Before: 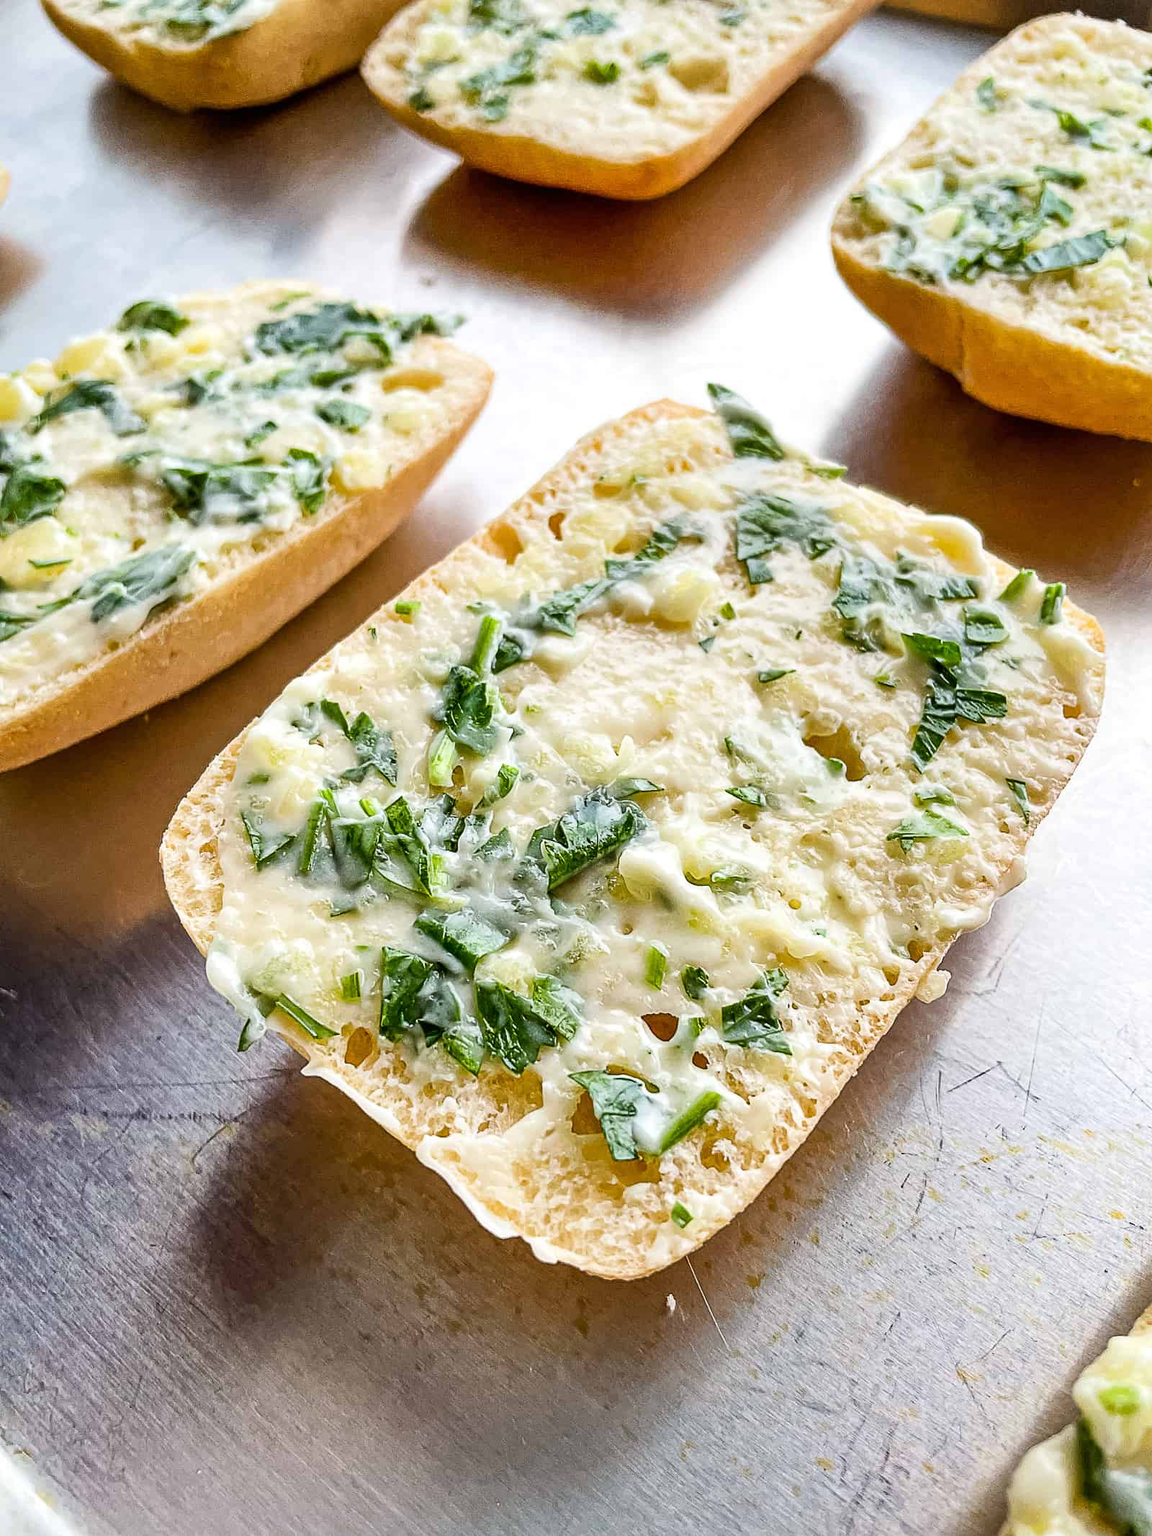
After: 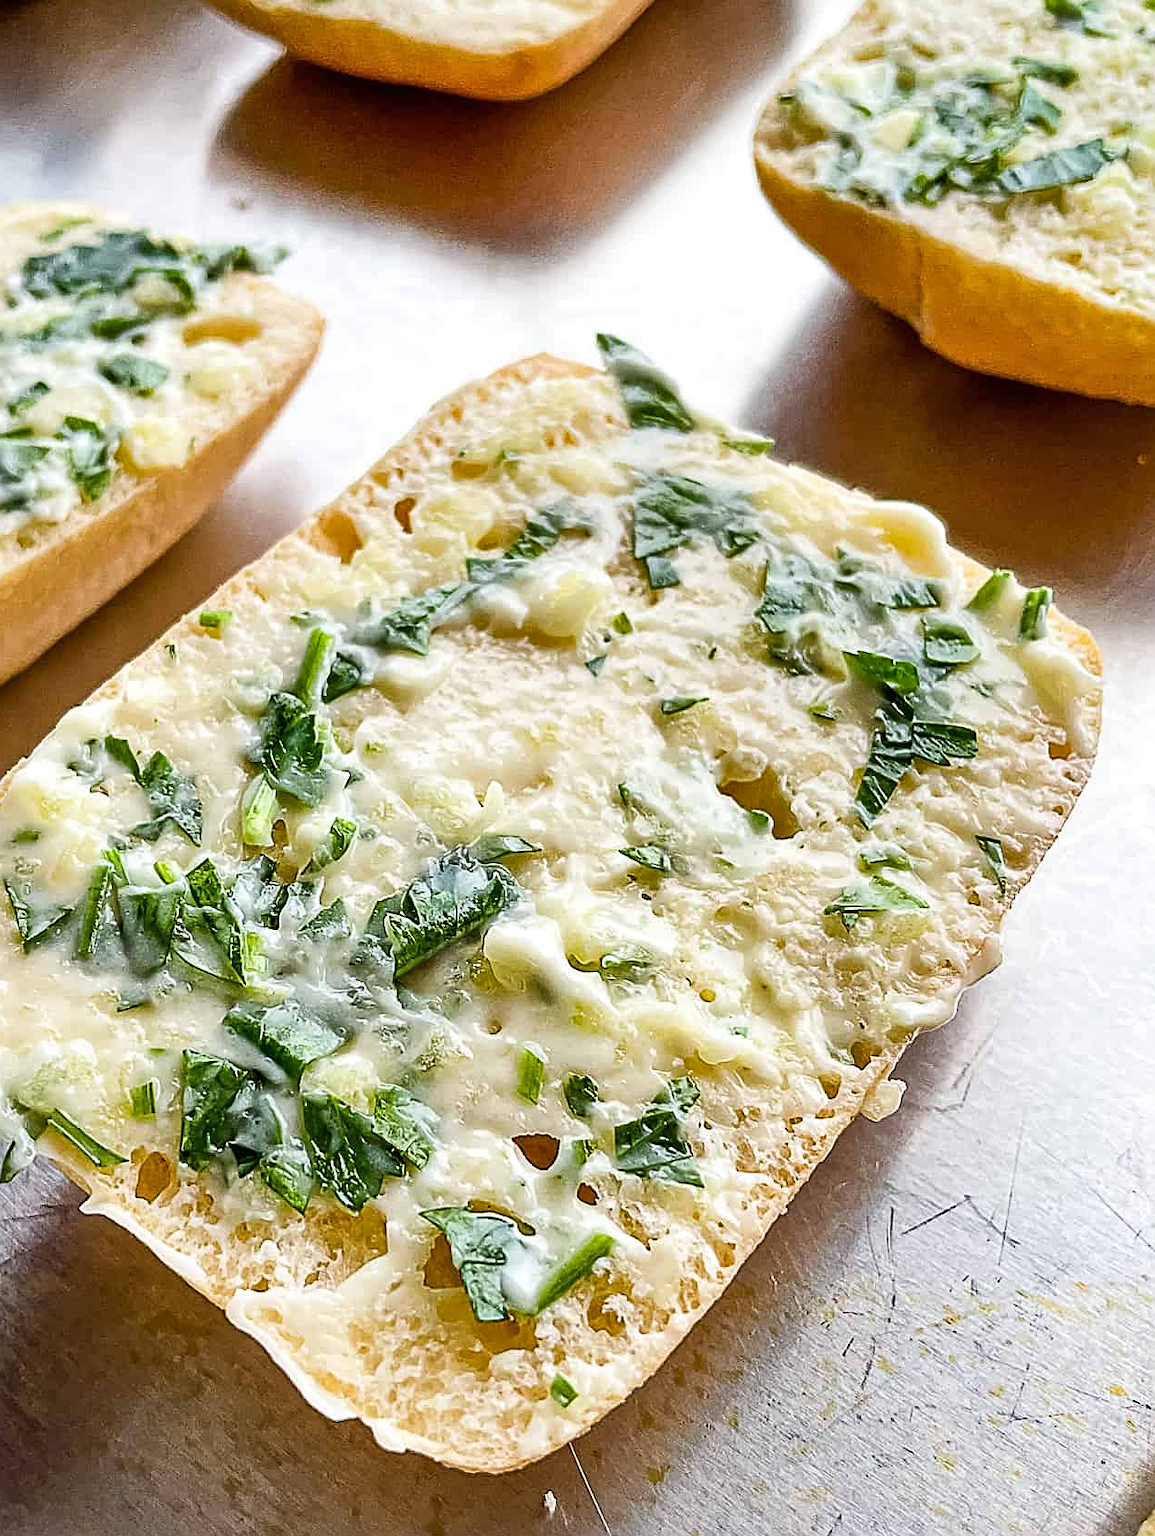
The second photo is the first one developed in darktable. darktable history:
sharpen: on, module defaults
shadows and highlights: shadows 29.32, highlights -29.32, low approximation 0.01, soften with gaussian
crop and rotate: left 20.74%, top 7.912%, right 0.375%, bottom 13.378%
